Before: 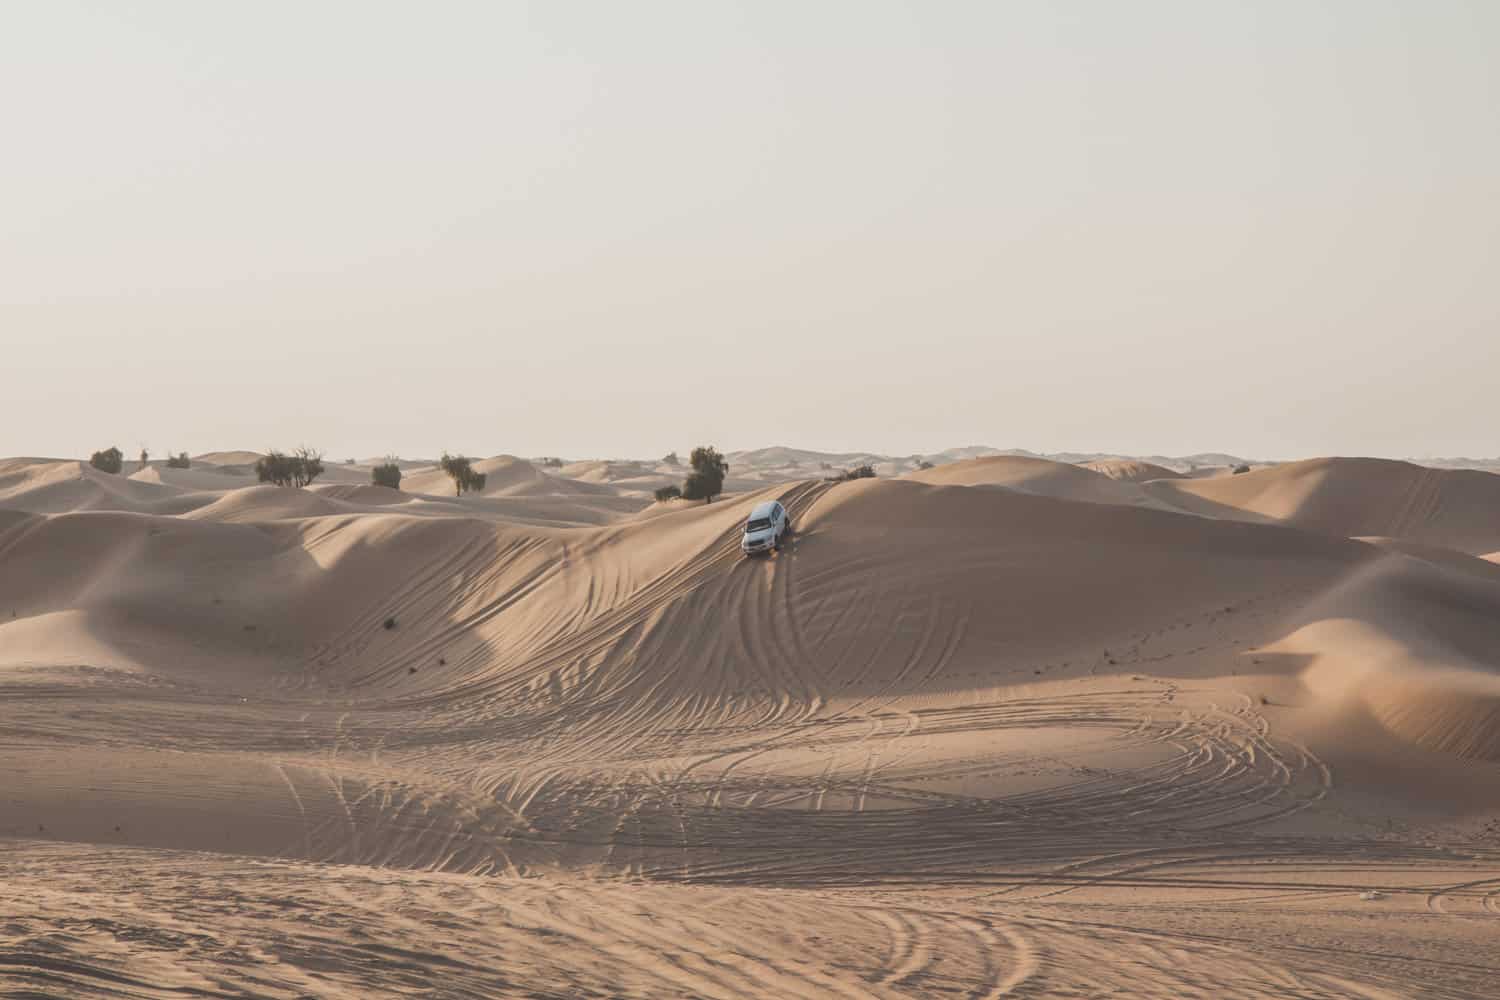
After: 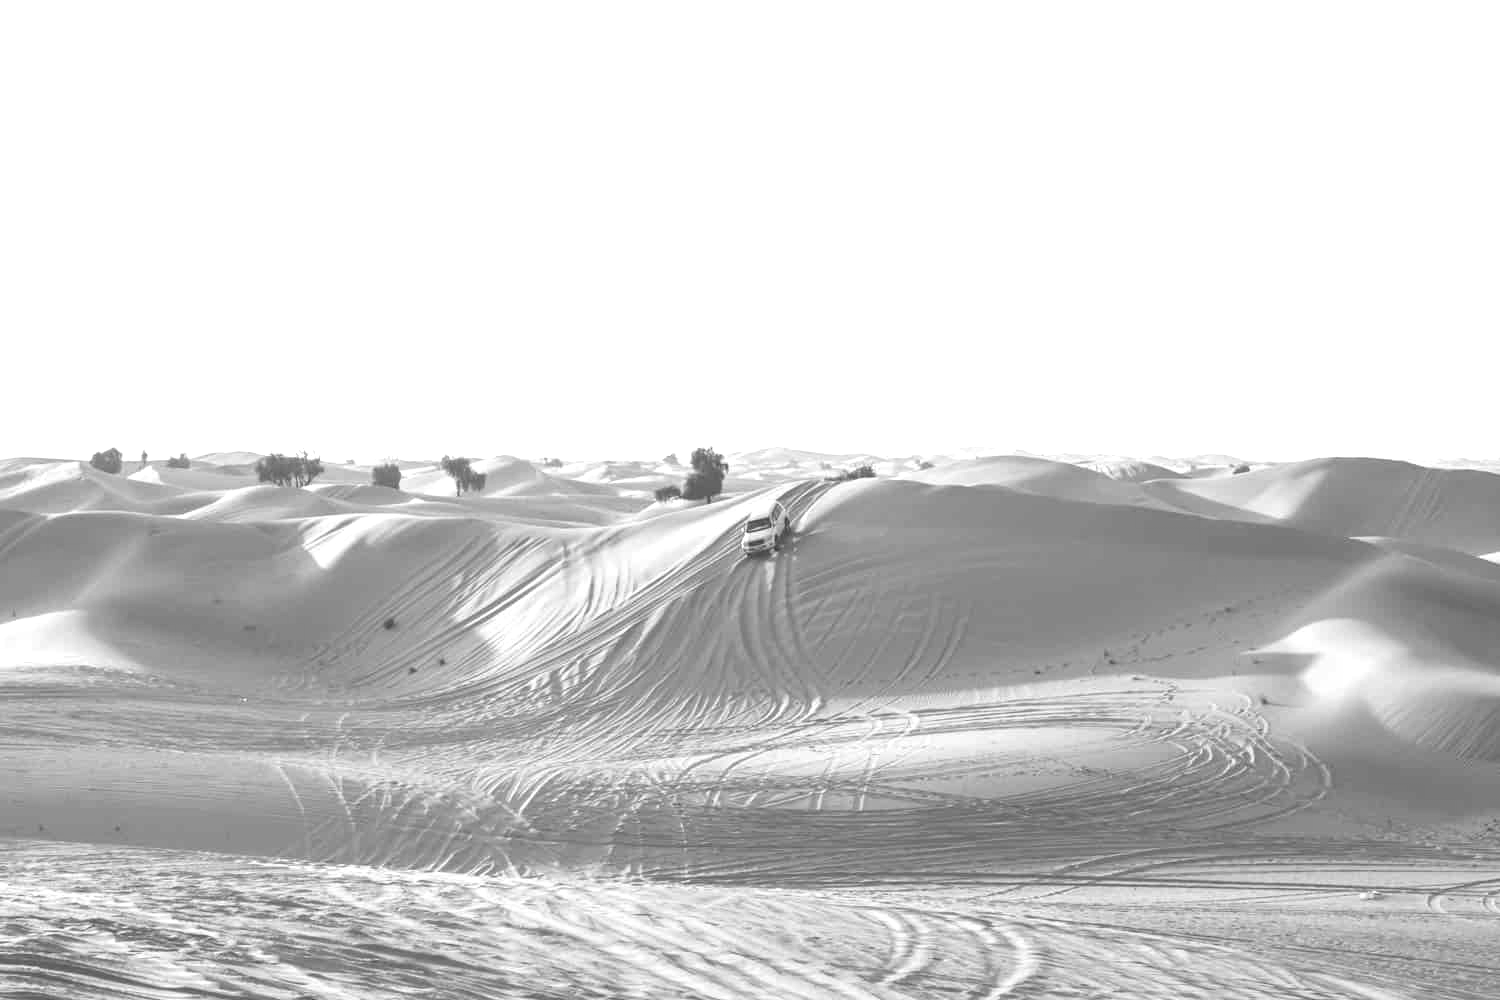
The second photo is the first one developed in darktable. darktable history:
monochrome: on, module defaults
exposure: black level correction 0, exposure 1.2 EV, compensate exposure bias true, compensate highlight preservation false
